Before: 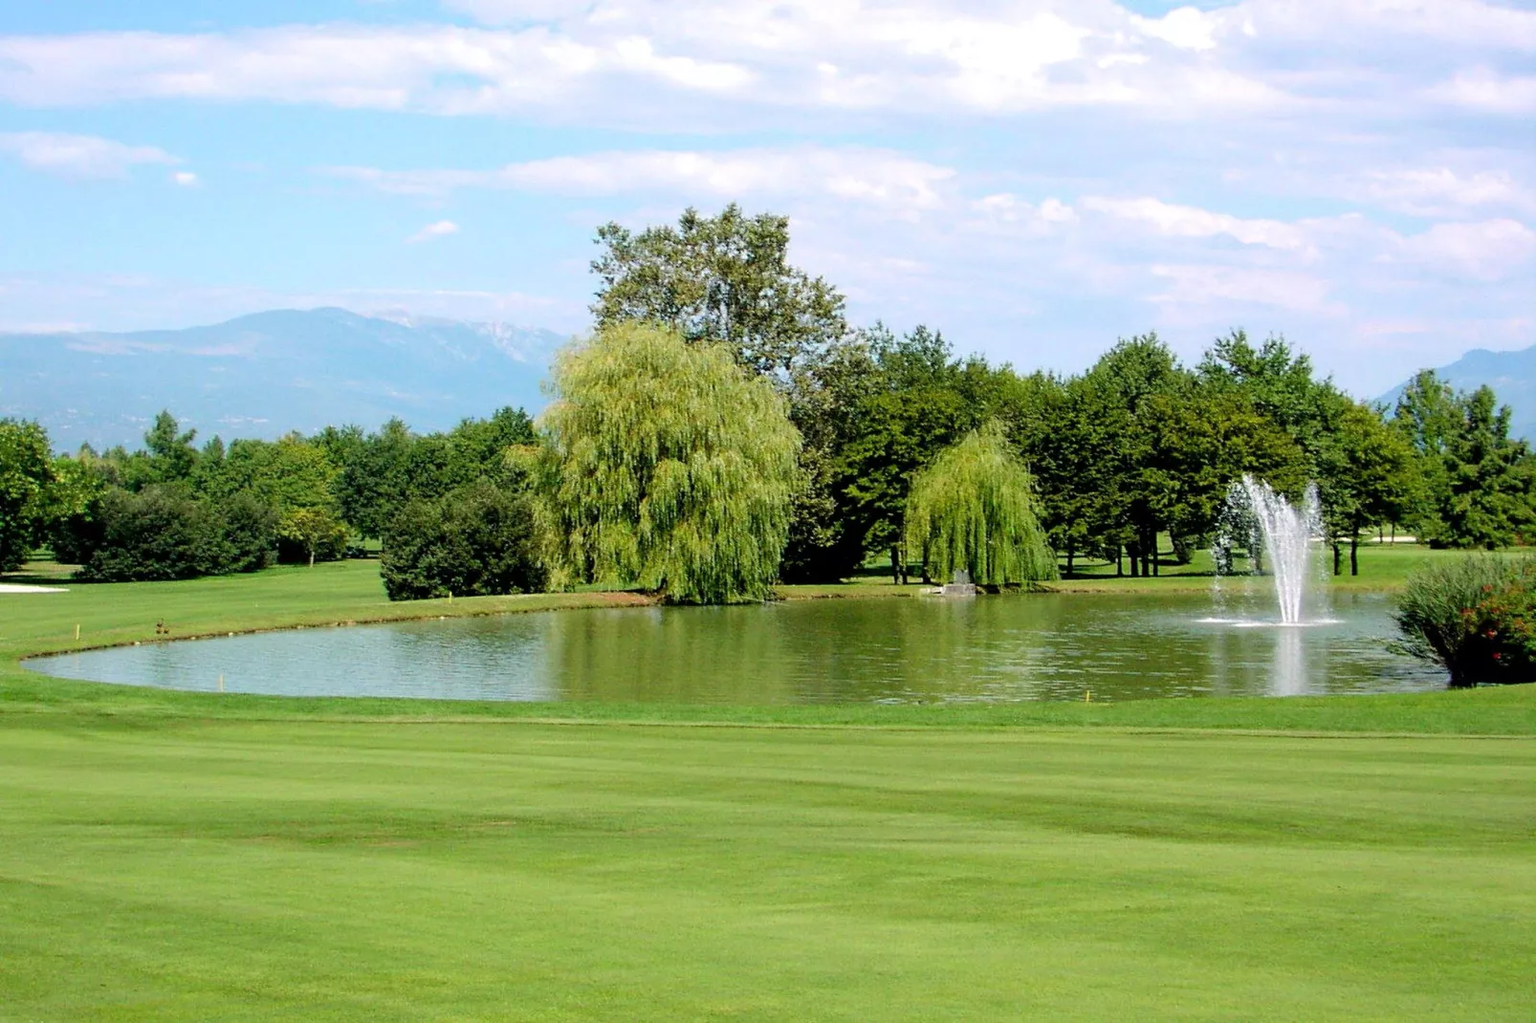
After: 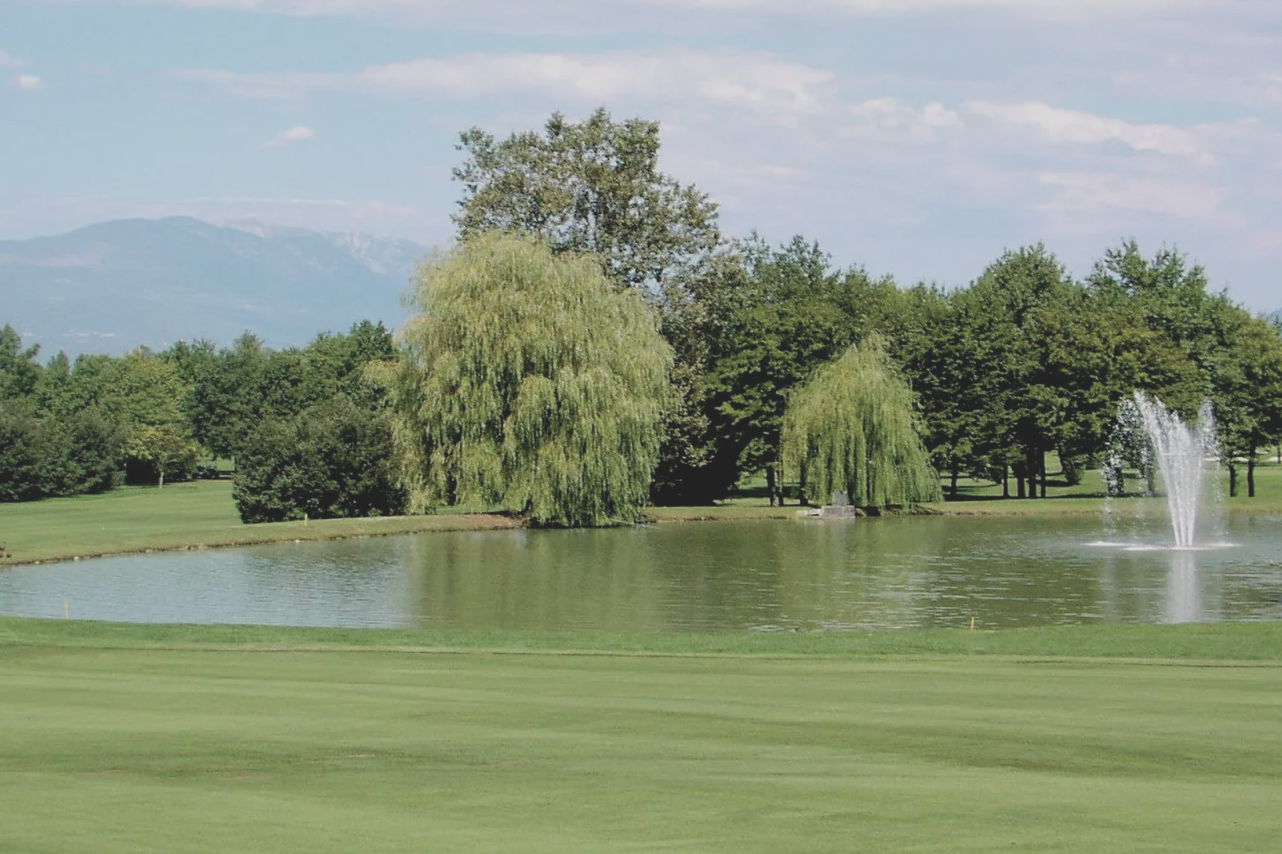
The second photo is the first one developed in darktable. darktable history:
shadows and highlights: shadows 25.9, highlights -23.68
contrast brightness saturation: contrast -0.245, saturation -0.443
crop and rotate: left 10.316%, top 9.848%, right 9.811%, bottom 10.292%
